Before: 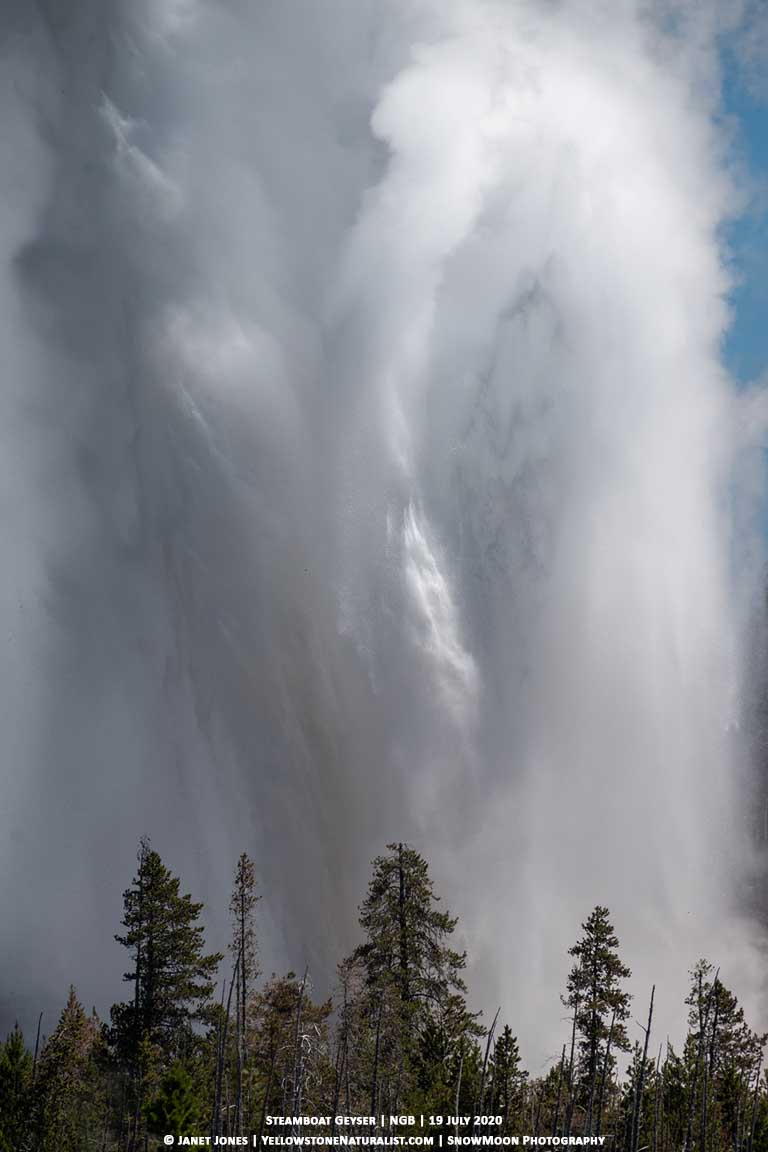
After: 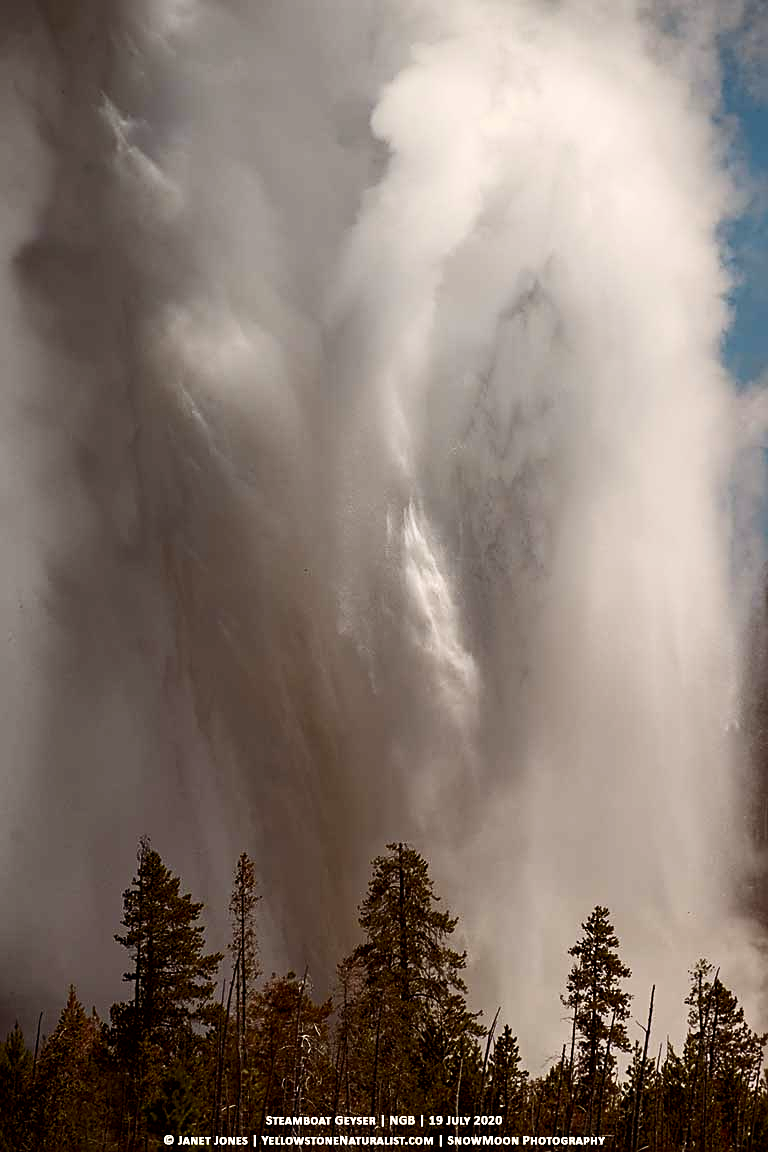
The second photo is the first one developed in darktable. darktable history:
color balance rgb: shadows lift › chroma 4.41%, shadows lift › hue 27°, power › chroma 2.5%, power › hue 70°, highlights gain › chroma 1%, highlights gain › hue 27°, saturation formula JzAzBz (2021)
contrast brightness saturation: contrast 0.19, brightness -0.11, saturation 0.21
sharpen: on, module defaults
